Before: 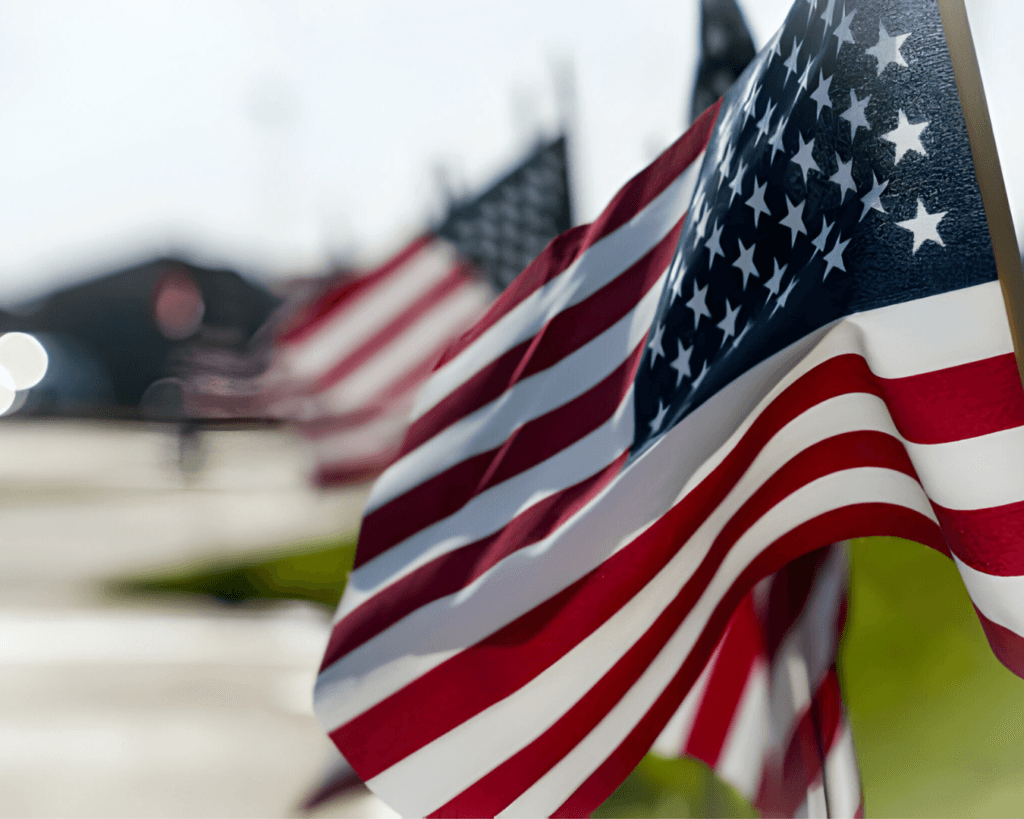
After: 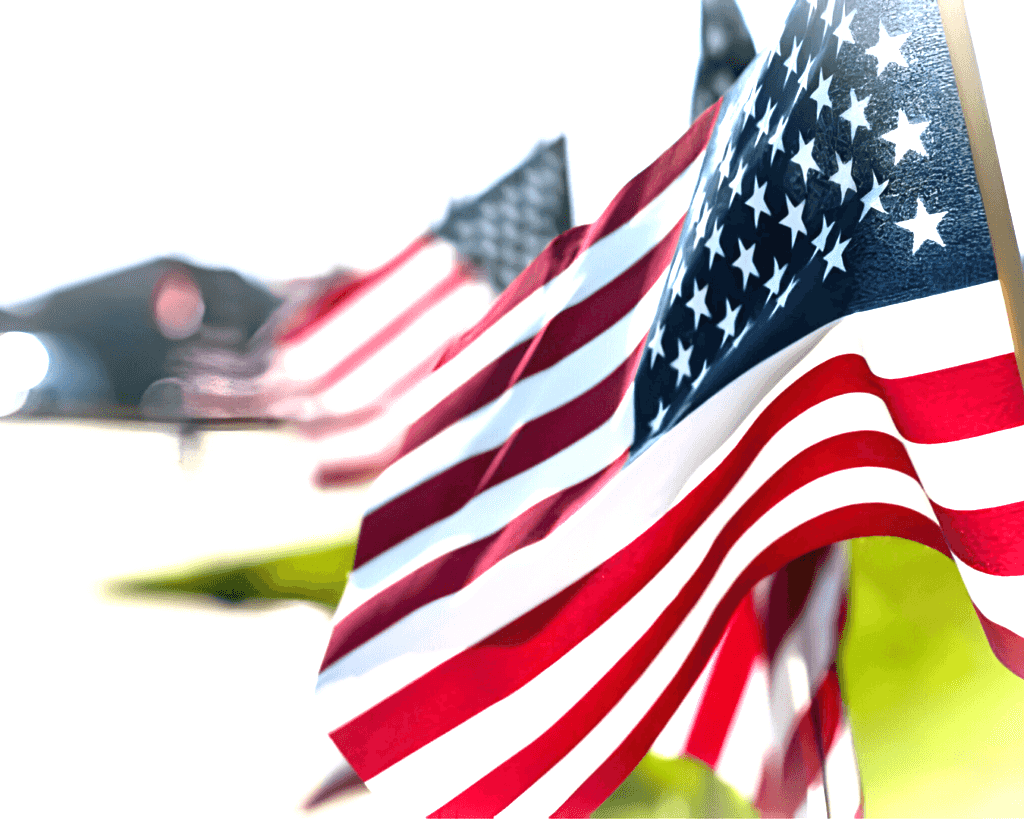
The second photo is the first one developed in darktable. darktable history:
exposure: black level correction 0, exposure 1.984 EV, compensate exposure bias true, compensate highlight preservation false
